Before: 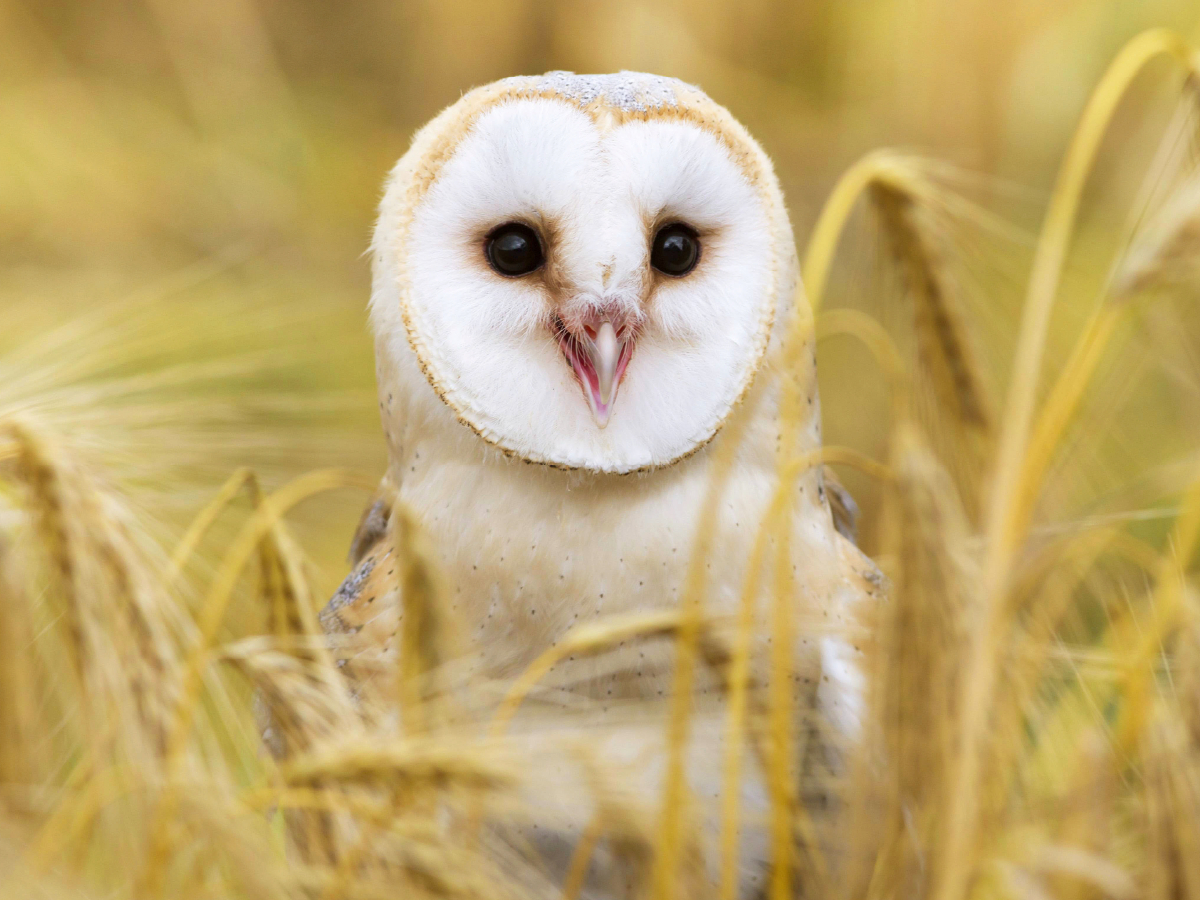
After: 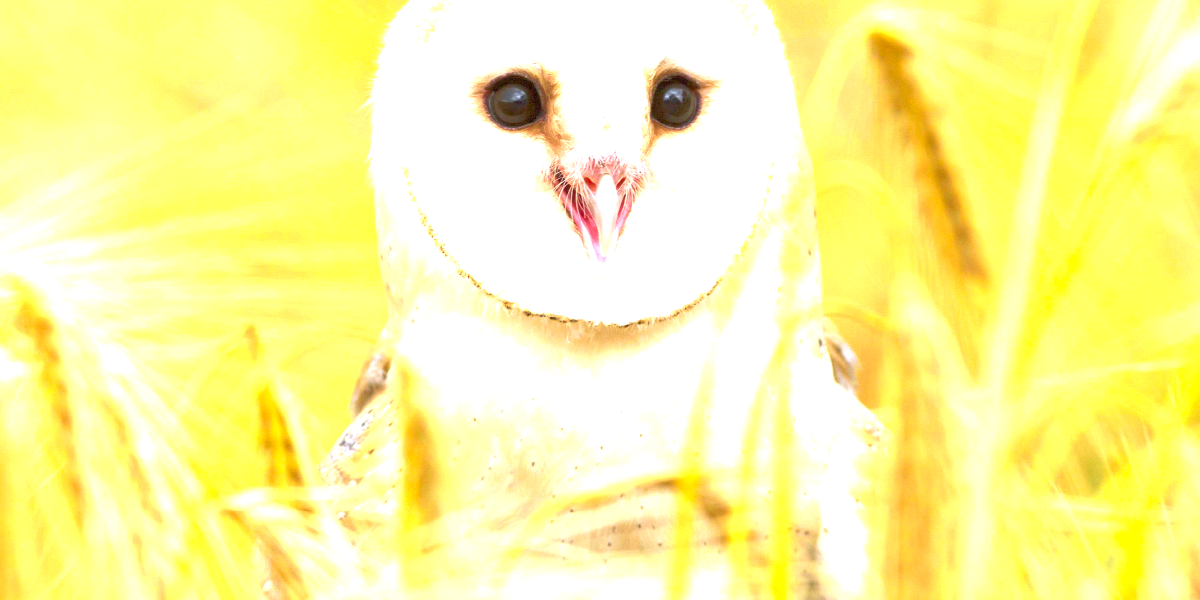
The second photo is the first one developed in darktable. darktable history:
crop: top 16.536%, bottom 16.704%
tone equalizer: -7 EV 0.149 EV, -6 EV 0.592 EV, -5 EV 1.13 EV, -4 EV 1.36 EV, -3 EV 1.16 EV, -2 EV 0.6 EV, -1 EV 0.151 EV
exposure: black level correction 0, exposure 1.702 EV, compensate exposure bias true, compensate highlight preservation false
color zones: curves: ch1 [(0, 0.006) (0.094, 0.285) (0.171, 0.001) (0.429, 0.001) (0.571, 0.003) (0.714, 0.004) (0.857, 0.004) (1, 0.006)], mix -119.81%
